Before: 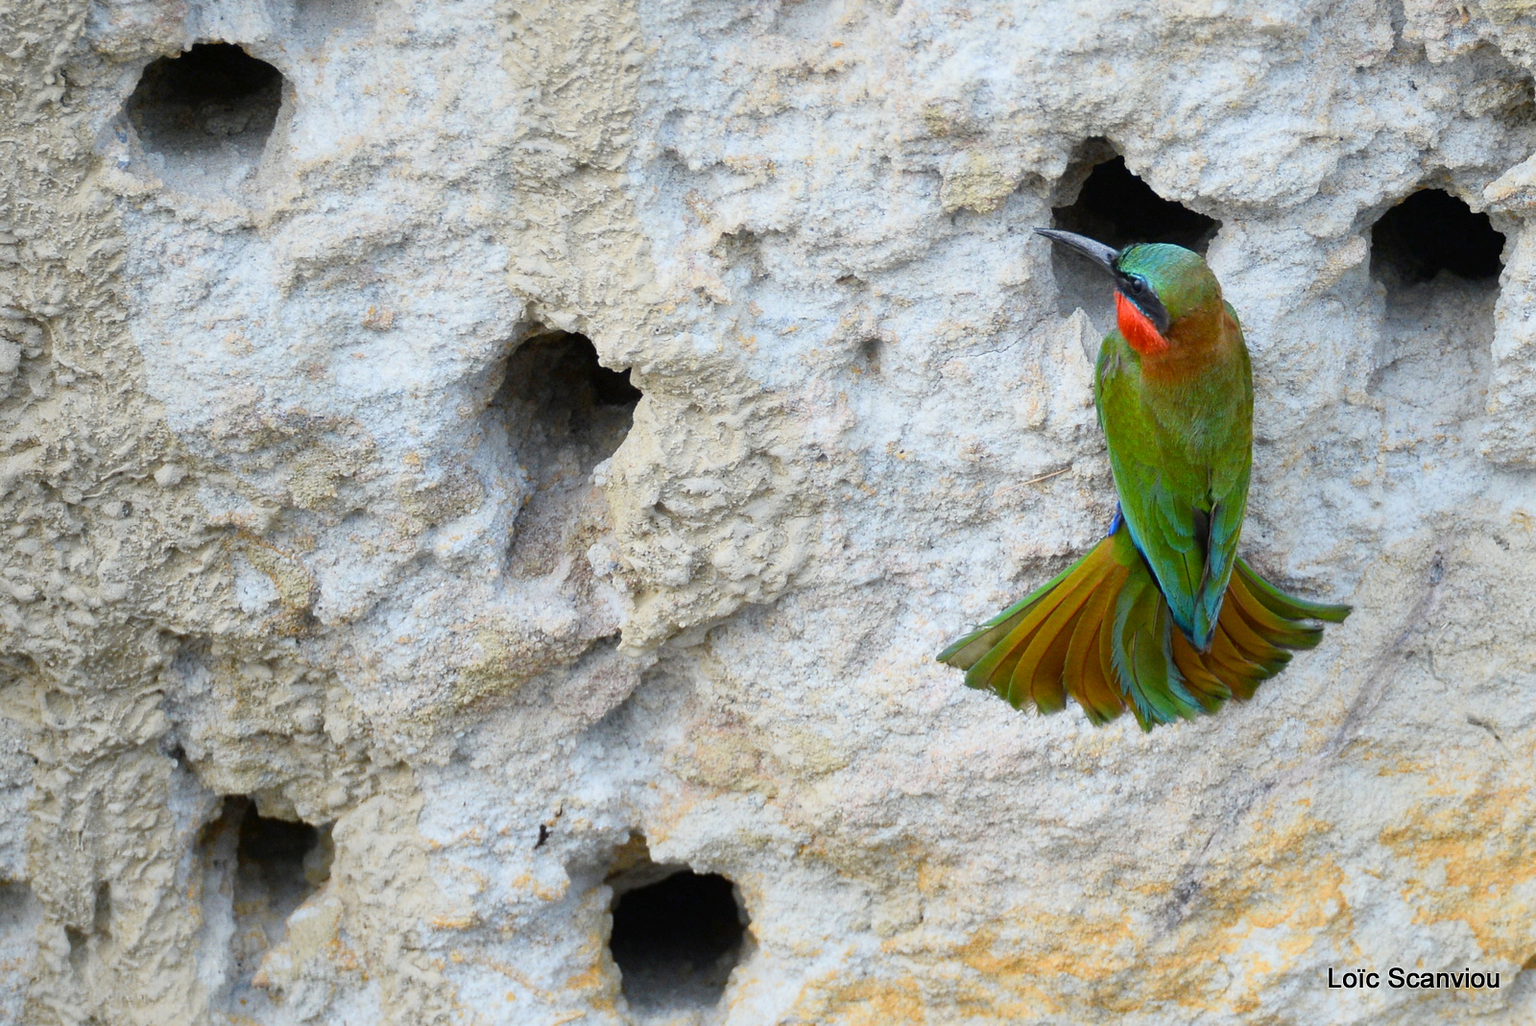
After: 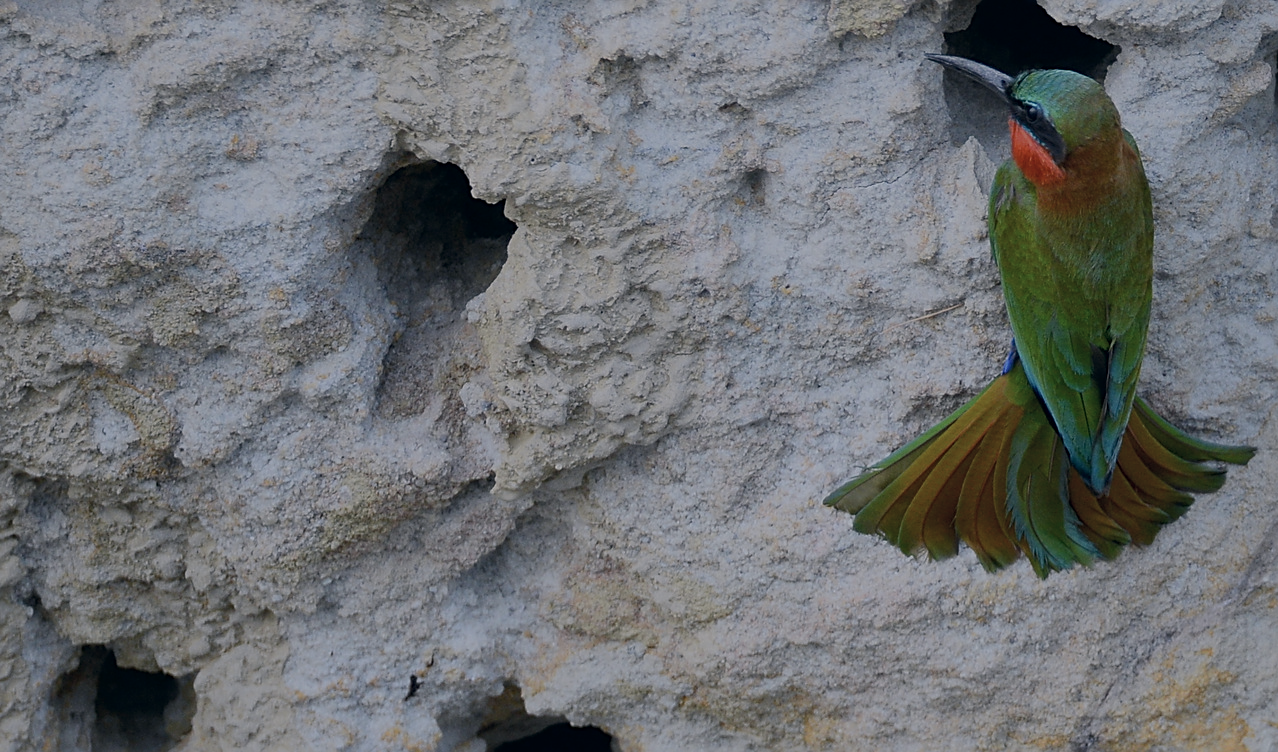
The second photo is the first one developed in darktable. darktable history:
crop: left 9.548%, top 17.286%, right 10.573%, bottom 12.361%
tone equalizer: -7 EV 0.109 EV, edges refinement/feathering 500, mask exposure compensation -1.57 EV, preserve details no
shadows and highlights: shadows 30.9, highlights 0.916, soften with gaussian
exposure: exposure 1.138 EV, compensate exposure bias true, compensate highlight preservation false
color calibration: gray › normalize channels true, illuminant as shot in camera, x 0.358, y 0.373, temperature 4628.91 K, gamut compression 0.021
color correction: highlights a* 2.83, highlights b* 5.02, shadows a* -2.39, shadows b* -4.88, saturation 0.798
sharpen: amount 0.491
